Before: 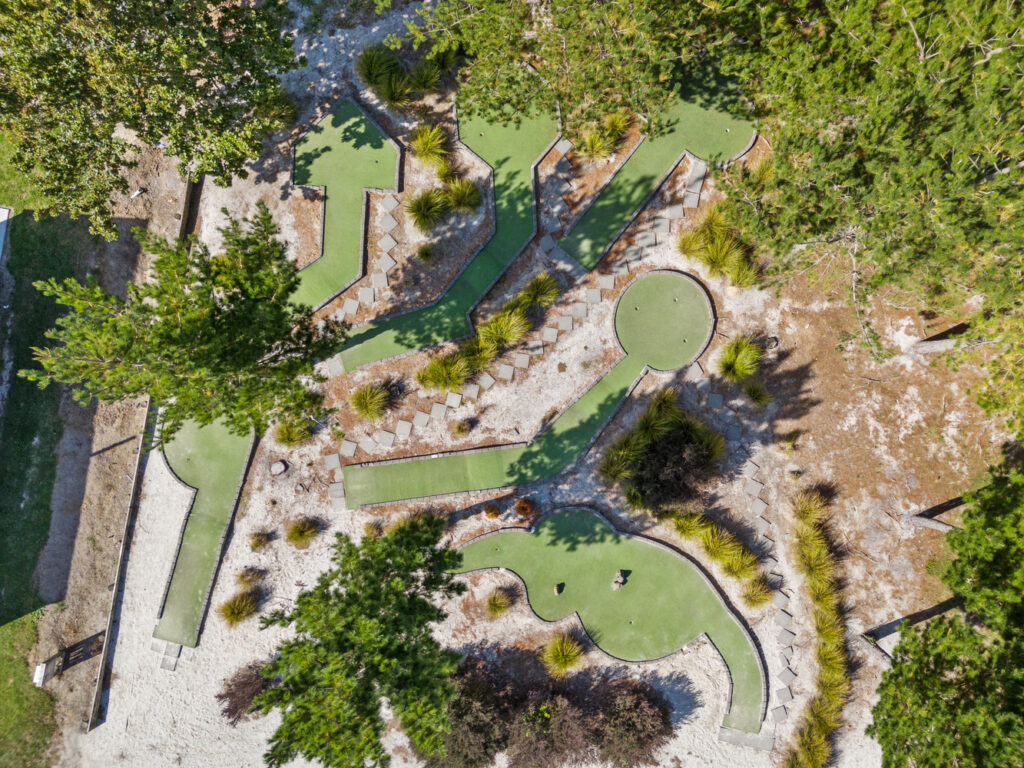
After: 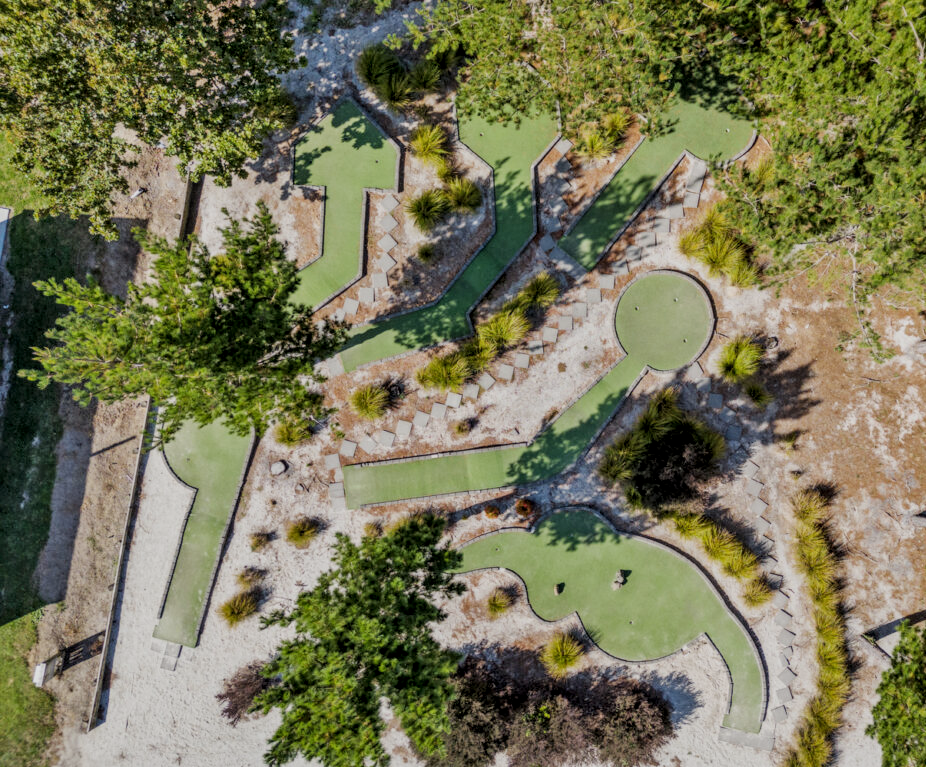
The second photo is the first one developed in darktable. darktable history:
crop: right 9.509%, bottom 0.031%
local contrast: on, module defaults
exposure: exposure -0.021 EV, compensate highlight preservation false
filmic rgb: black relative exposure -7.65 EV, white relative exposure 4.56 EV, hardness 3.61
